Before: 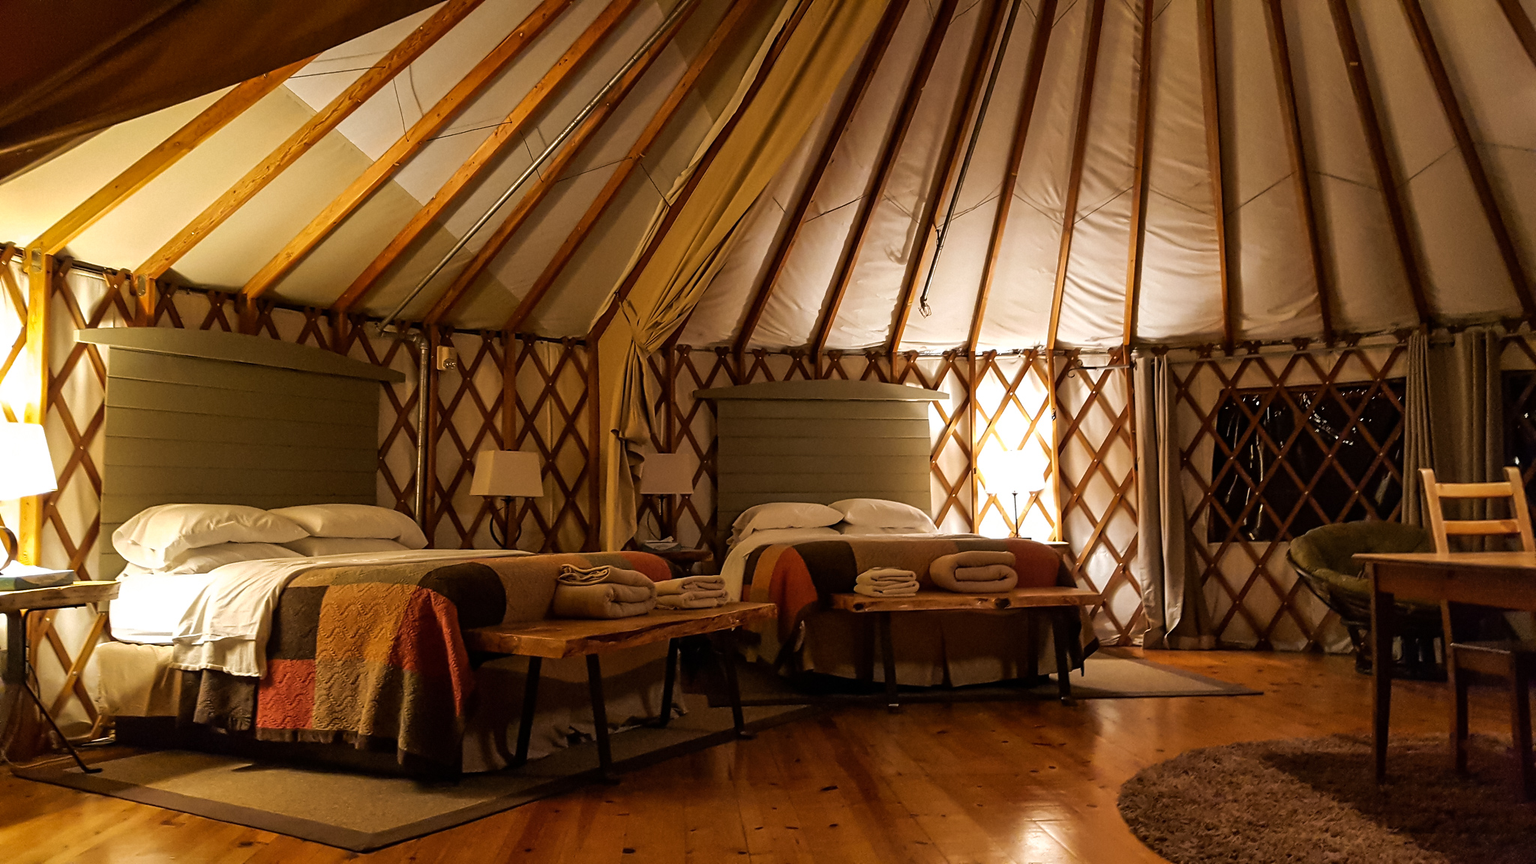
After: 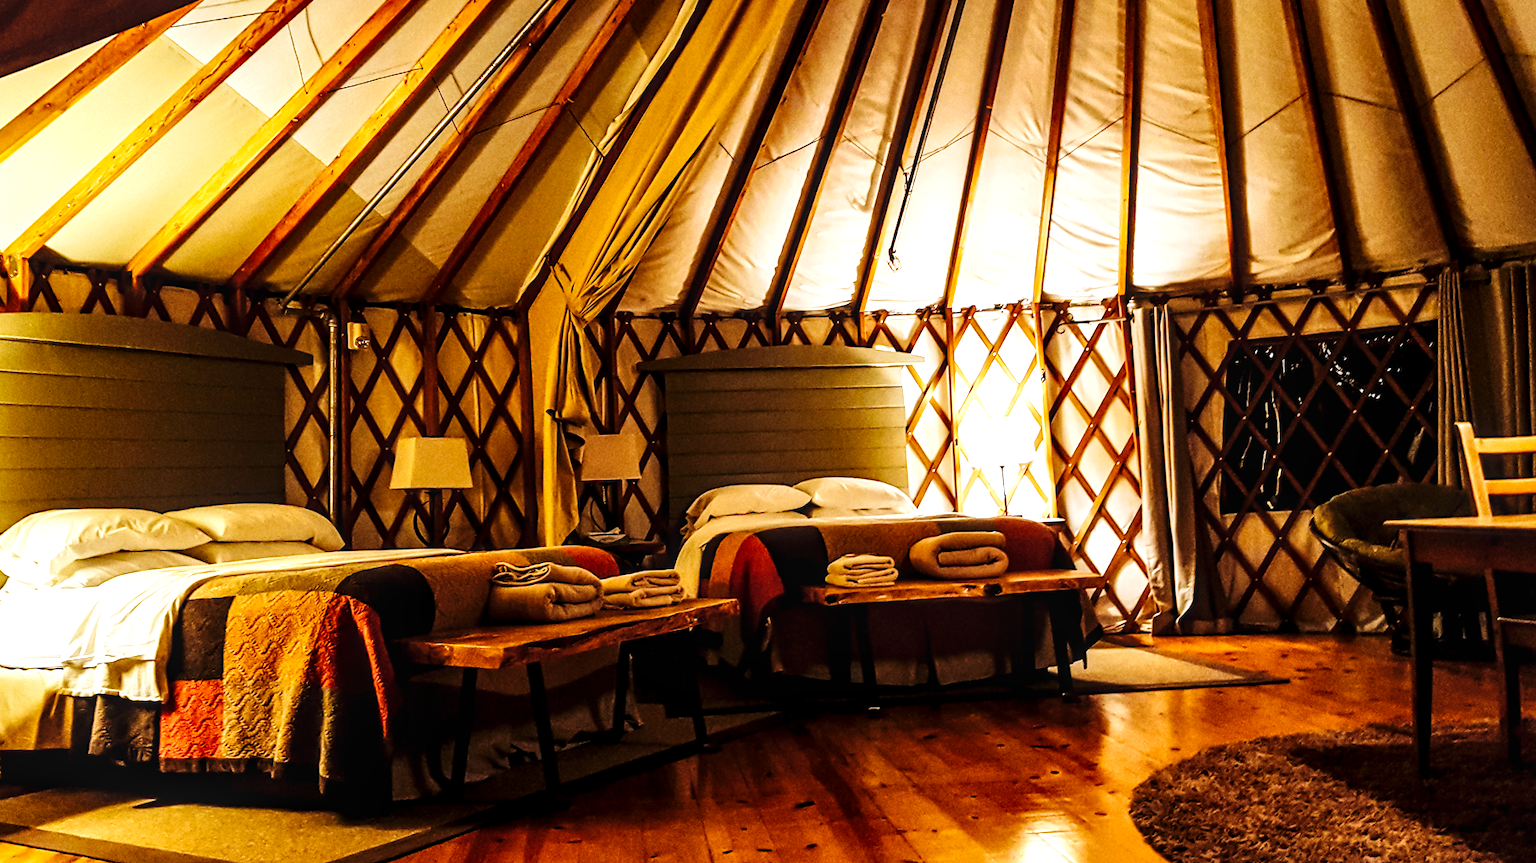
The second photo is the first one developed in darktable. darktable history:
local contrast: detail 130%
exposure: black level correction 0.005, exposure 0.417 EV, compensate highlight preservation false
tone equalizer: -8 EV -0.75 EV, -7 EV -0.7 EV, -6 EV -0.6 EV, -5 EV -0.4 EV, -3 EV 0.4 EV, -2 EV 0.6 EV, -1 EV 0.7 EV, +0 EV 0.75 EV, edges refinement/feathering 500, mask exposure compensation -1.57 EV, preserve details no
base curve: curves: ch0 [(0, 0) (0.036, 0.025) (0.121, 0.166) (0.206, 0.329) (0.605, 0.79) (1, 1)], preserve colors none
haze removal: compatibility mode true, adaptive false
crop and rotate: angle 1.96°, left 5.673%, top 5.673%
